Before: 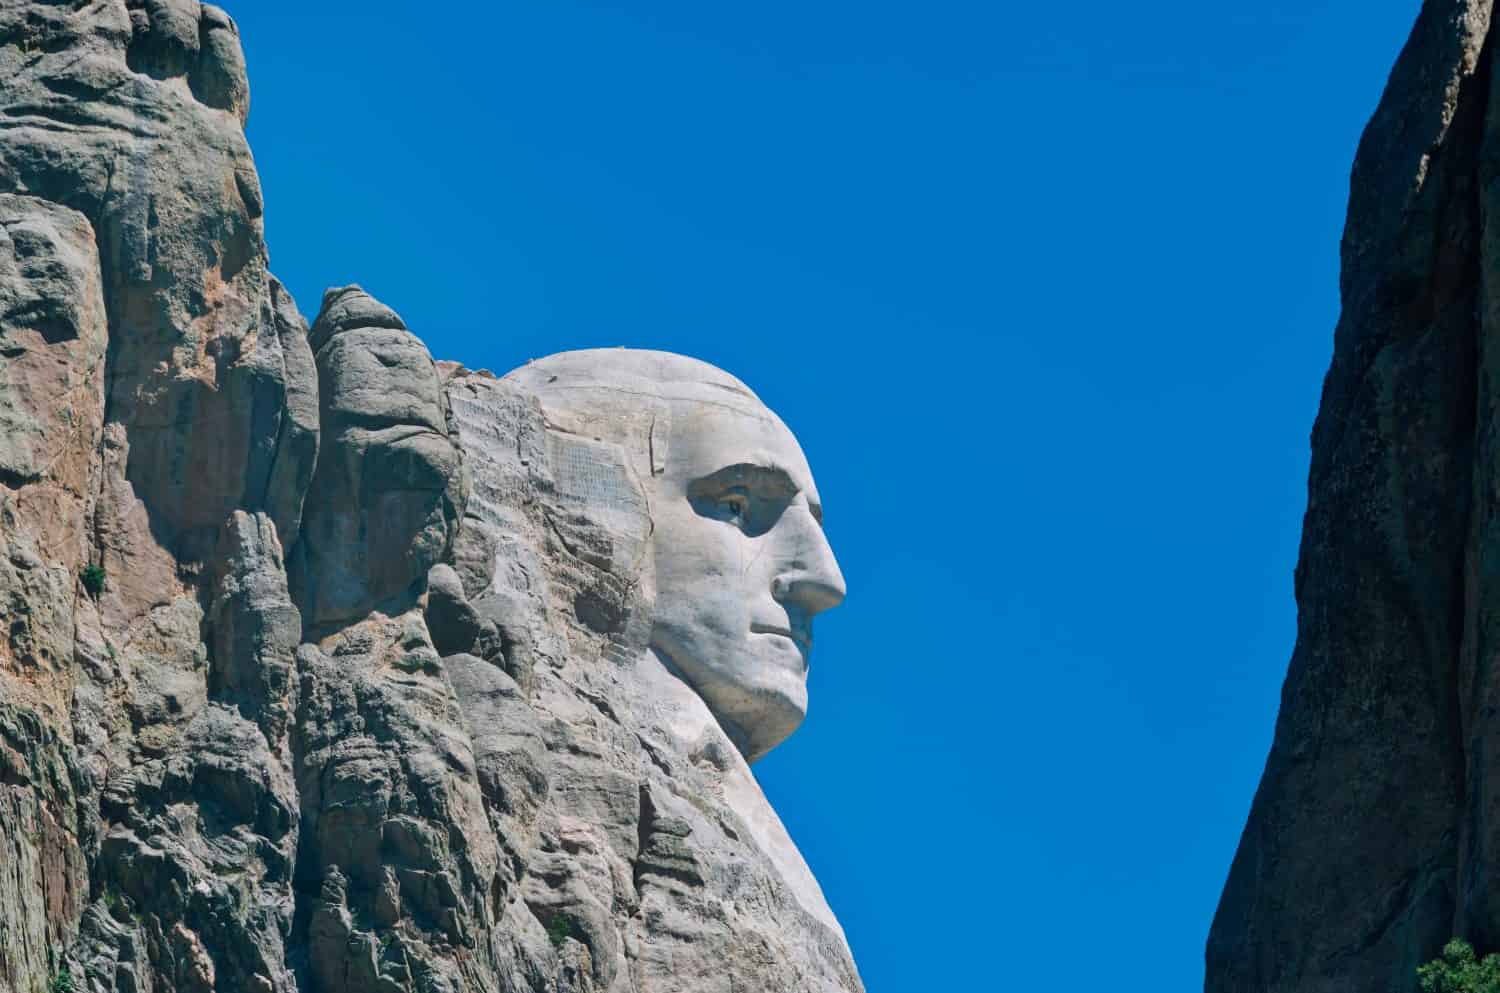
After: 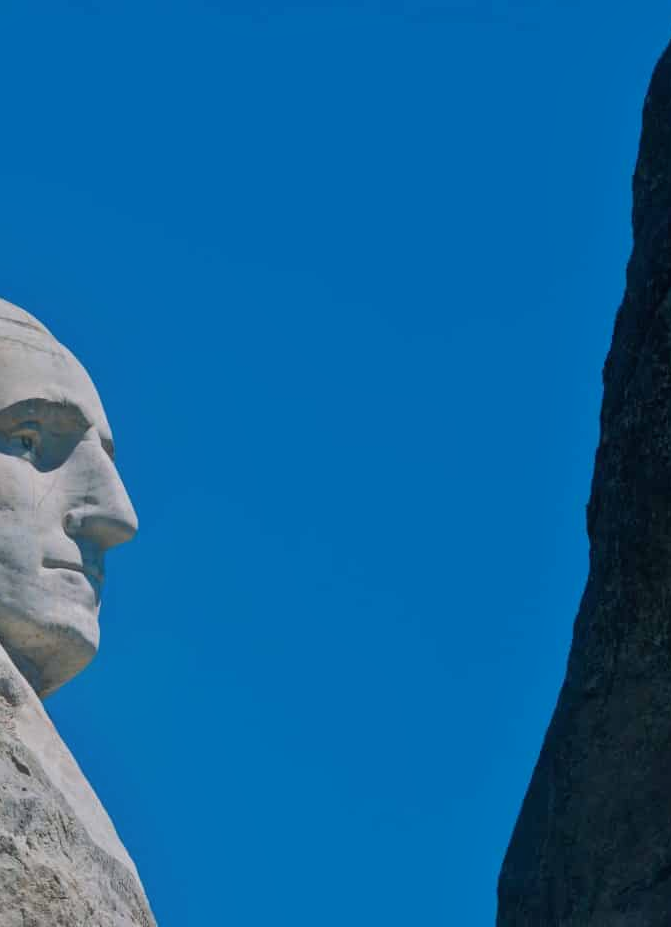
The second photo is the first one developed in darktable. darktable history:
crop: left 47.203%, top 6.631%, right 8.023%
contrast equalizer: octaves 7, y [[0.6 ×6], [0.55 ×6], [0 ×6], [0 ×6], [0 ×6]], mix -0.182
tone equalizer: -8 EV -0.002 EV, -7 EV 0.003 EV, -6 EV -0.016 EV, -5 EV 0.02 EV, -4 EV -0.02 EV, -3 EV 0.03 EV, -2 EV -0.06 EV, -1 EV -0.306 EV, +0 EV -0.597 EV
